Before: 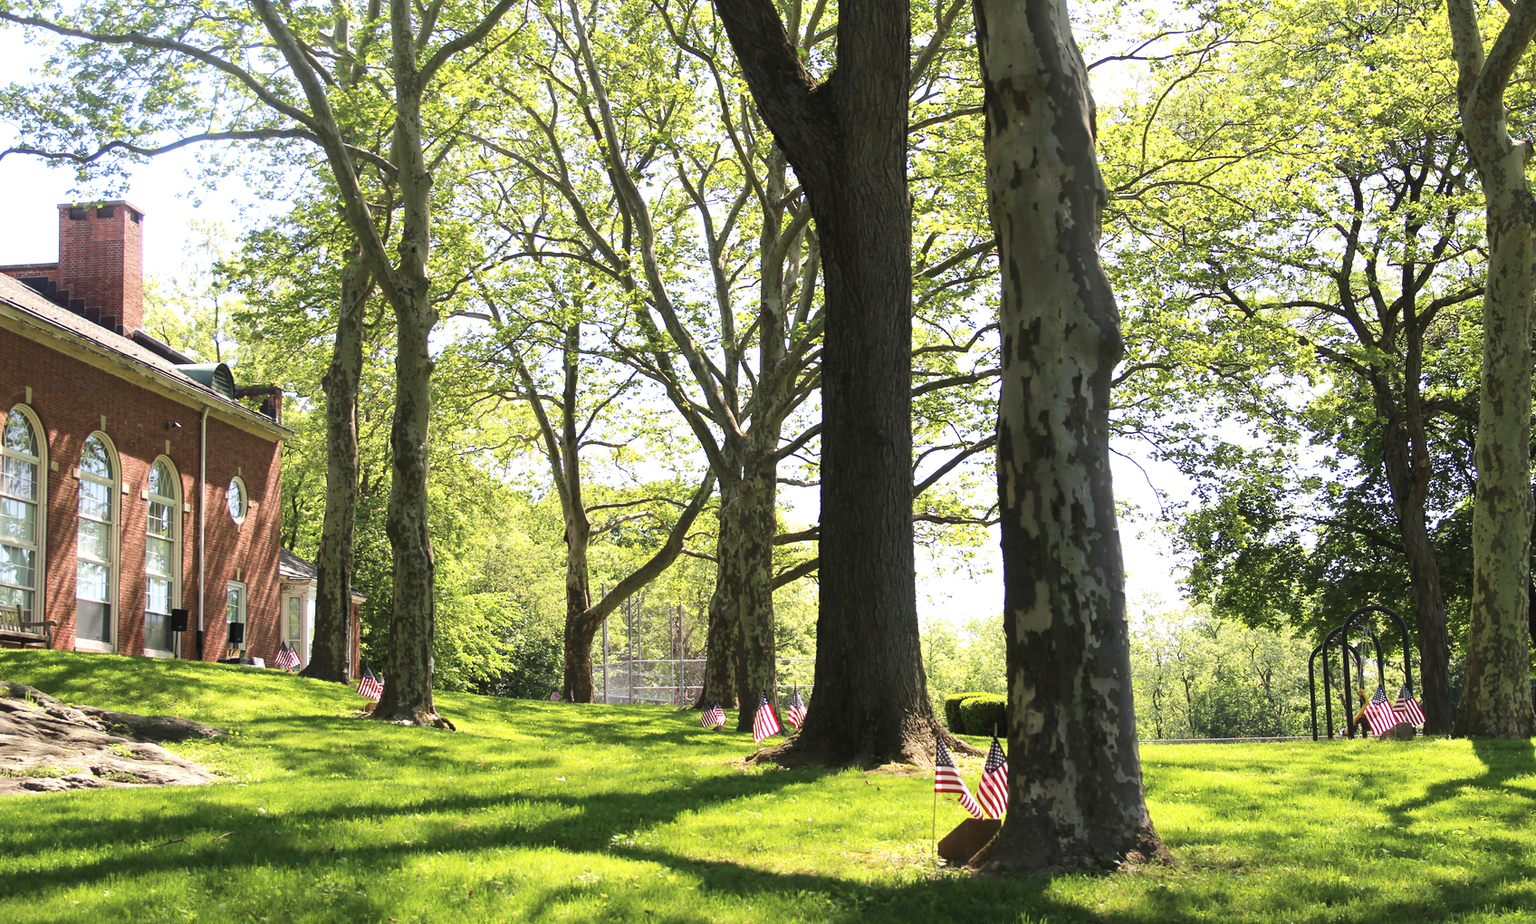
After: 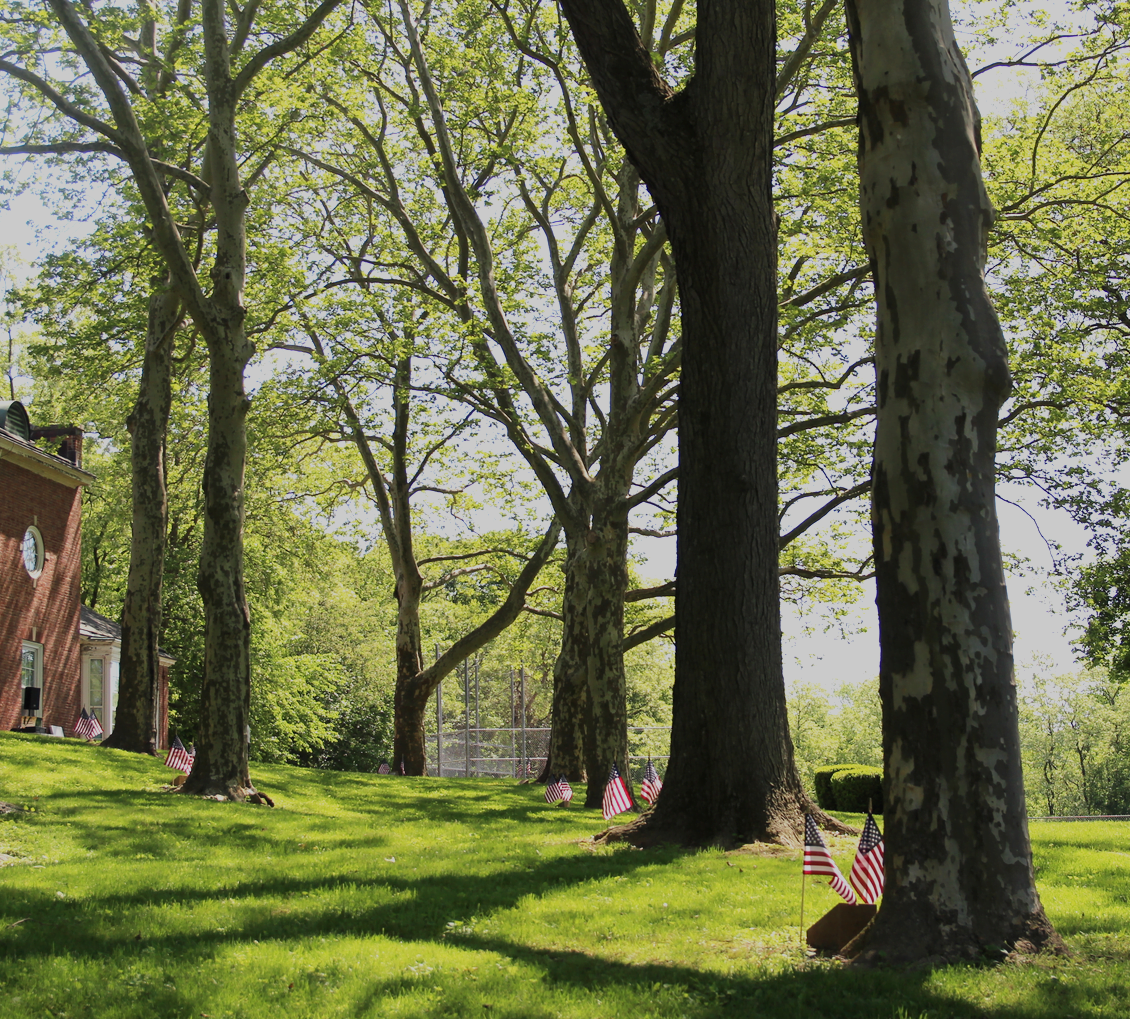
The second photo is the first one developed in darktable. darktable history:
exposure: black level correction 0, exposure -0.766 EV, compensate highlight preservation false
crop and rotate: left 13.537%, right 19.796%
